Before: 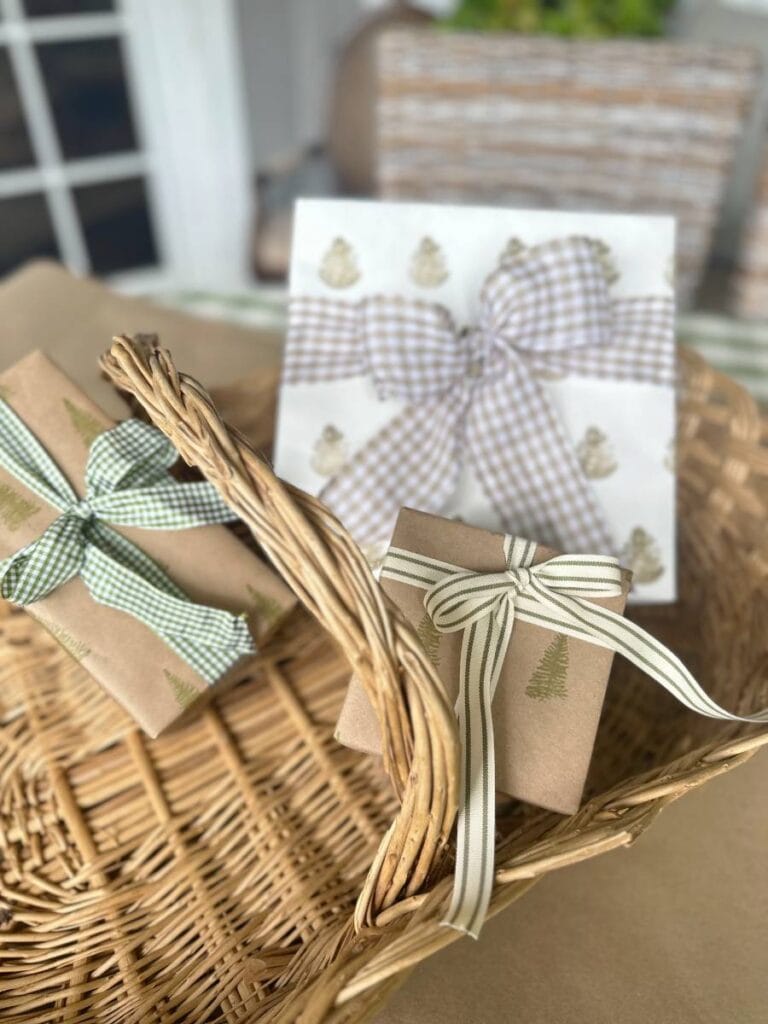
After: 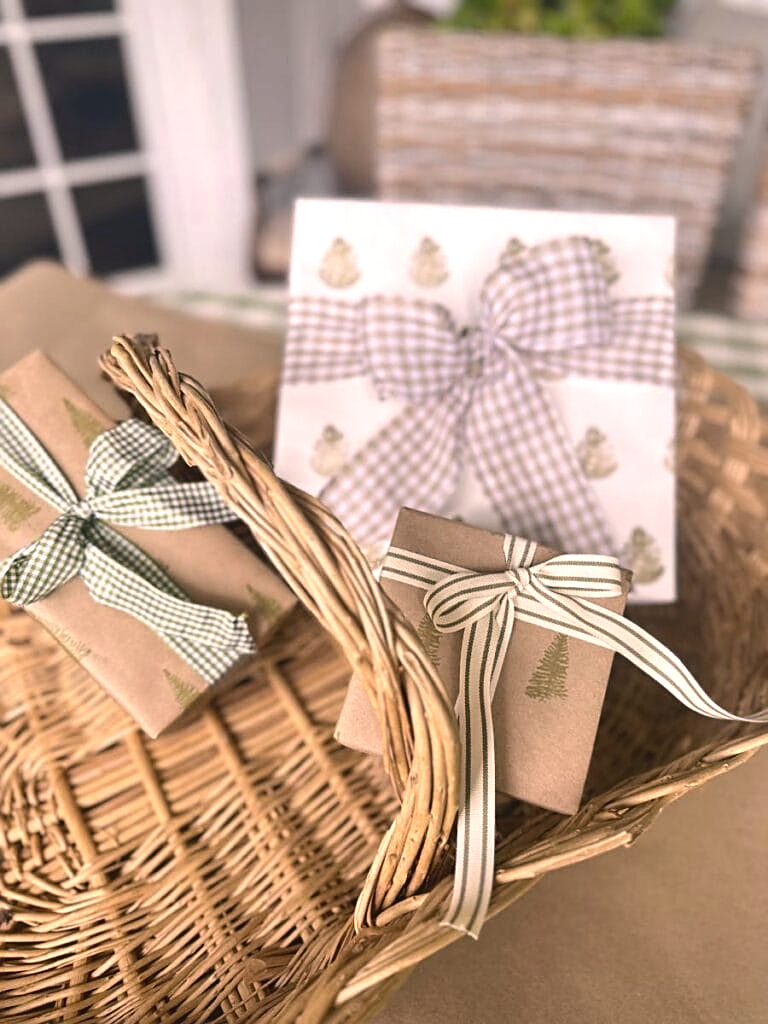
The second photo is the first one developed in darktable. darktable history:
sharpen: on, module defaults
tone equalizer: -8 EV -0.417 EV, -7 EV -0.389 EV, -6 EV -0.333 EV, -5 EV -0.222 EV, -3 EV 0.222 EV, -2 EV 0.333 EV, -1 EV 0.389 EV, +0 EV 0.417 EV, edges refinement/feathering 500, mask exposure compensation -1.57 EV, preserve details no
color correction: highlights a* 12.23, highlights b* 5.41
contrast brightness saturation: contrast -0.1, saturation -0.1
